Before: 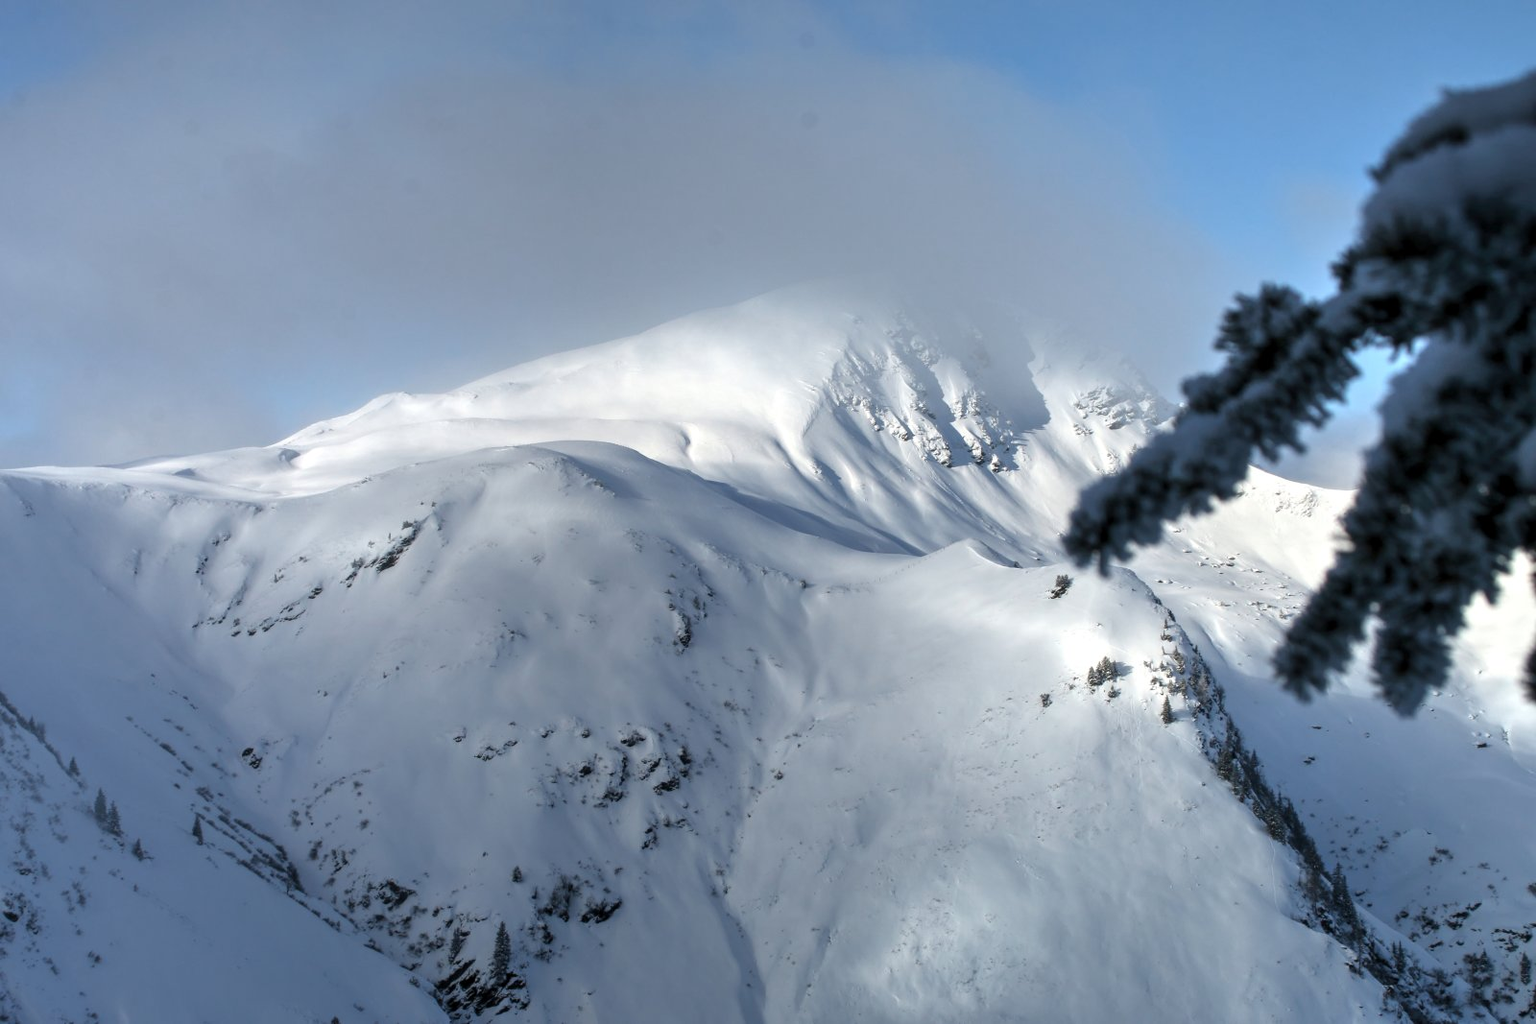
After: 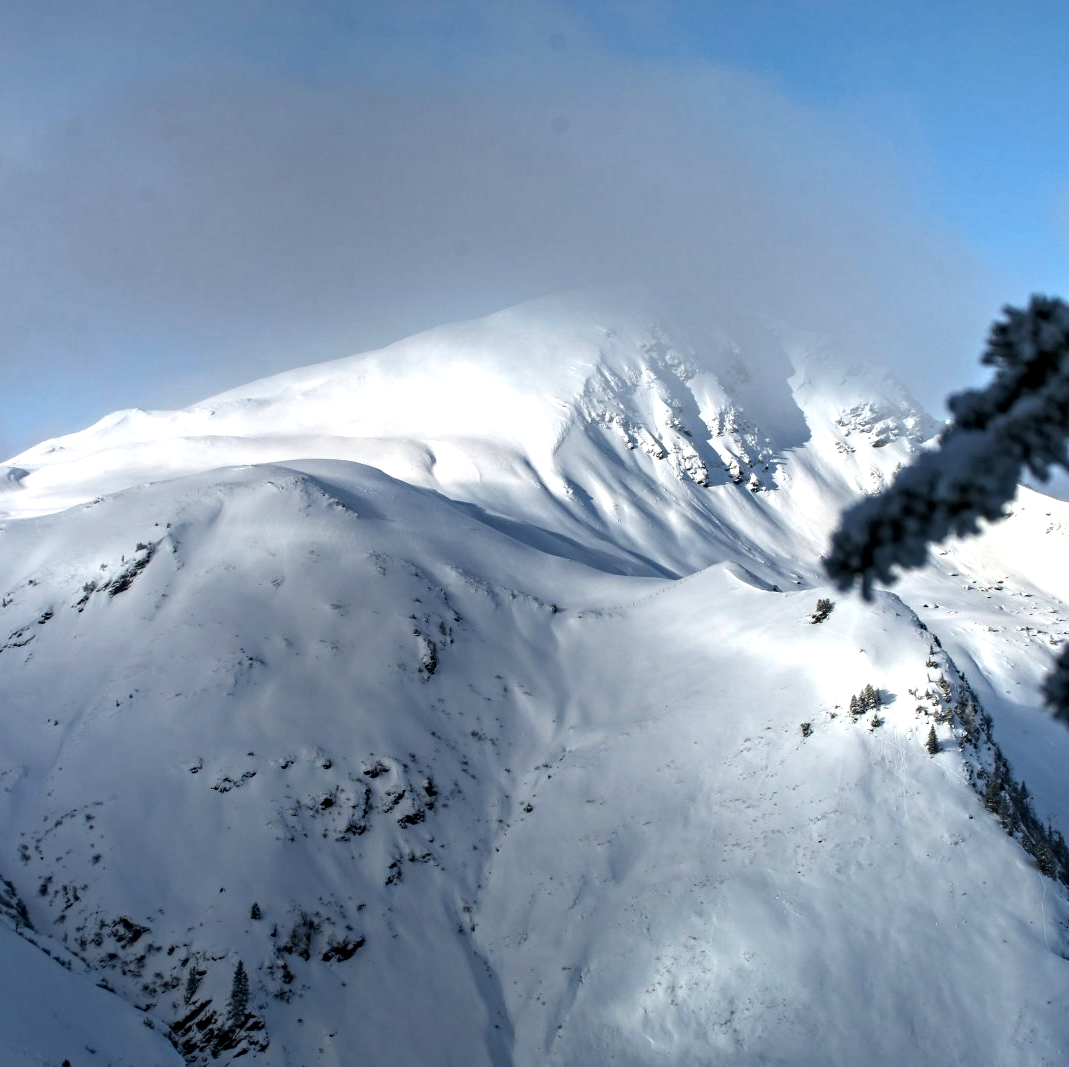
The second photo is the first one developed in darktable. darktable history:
contrast equalizer: y [[0.5, 0.501, 0.532, 0.538, 0.54, 0.541], [0.5 ×6], [0.5 ×6], [0 ×6], [0 ×6]]
haze removal: compatibility mode true, adaptive false
tone equalizer: -8 EV -0.001 EV, -7 EV 0.001 EV, -6 EV -0.002 EV, -5 EV -0.003 EV, -4 EV -0.062 EV, -3 EV -0.222 EV, -2 EV -0.267 EV, -1 EV 0.105 EV, +0 EV 0.303 EV
crop and rotate: left 17.732%, right 15.423%
